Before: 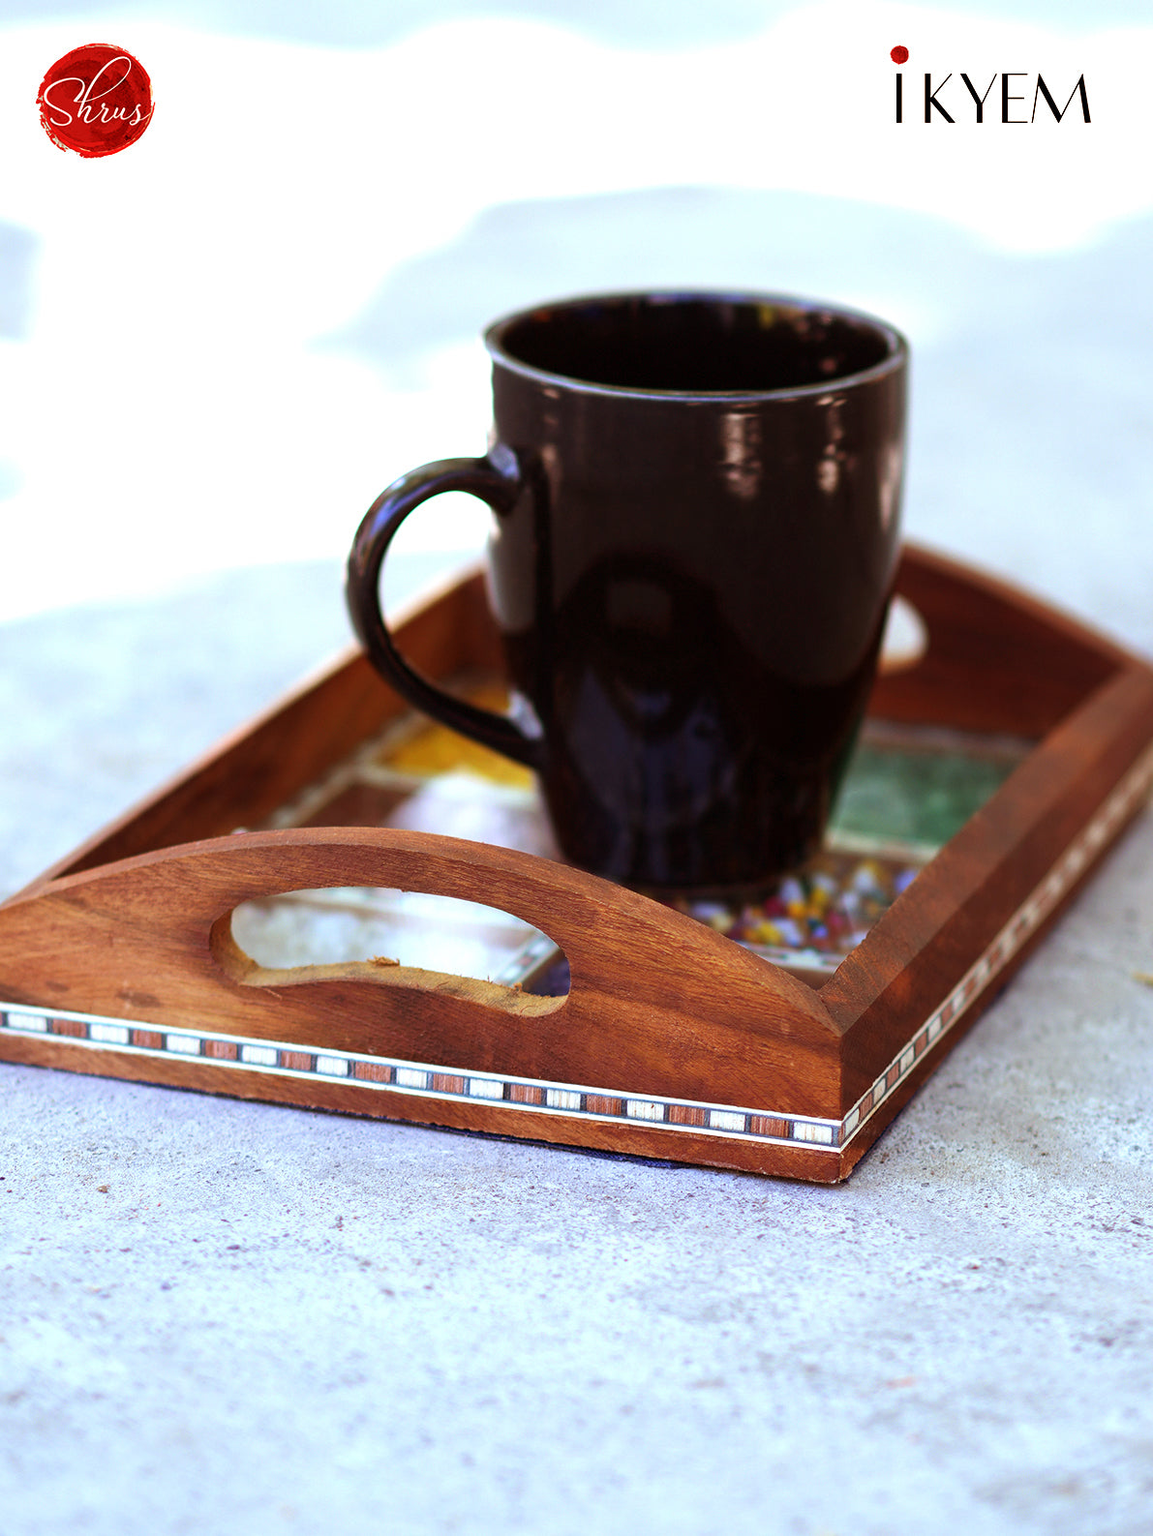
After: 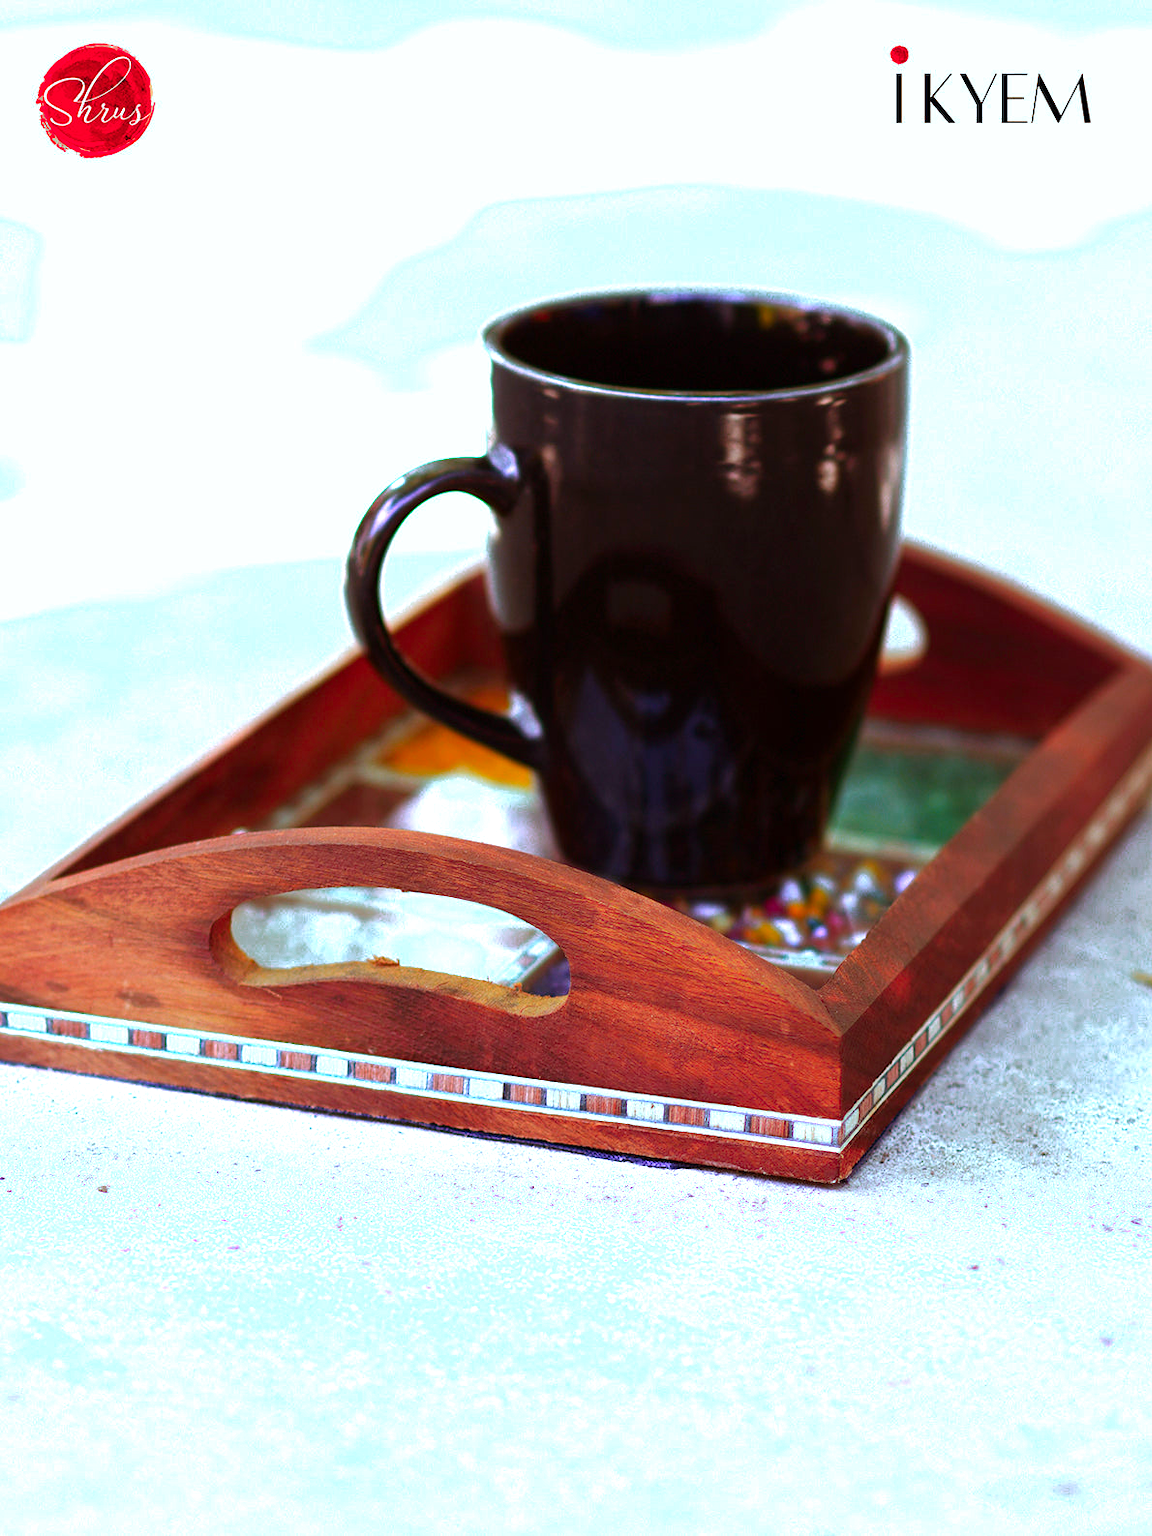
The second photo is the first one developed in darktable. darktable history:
white balance: red 0.925, blue 1.046
color zones: curves: ch0 [(0.473, 0.374) (0.742, 0.784)]; ch1 [(0.354, 0.737) (0.742, 0.705)]; ch2 [(0.318, 0.421) (0.758, 0.532)]
